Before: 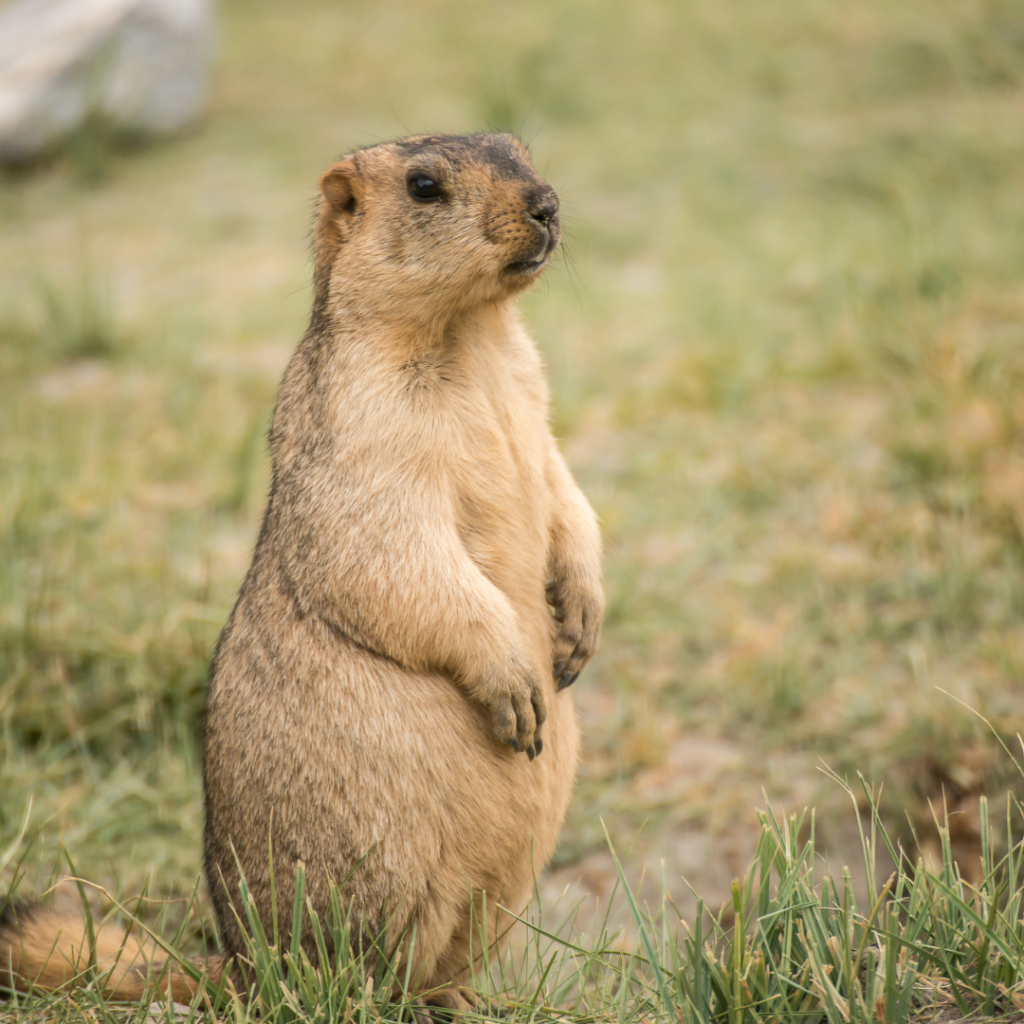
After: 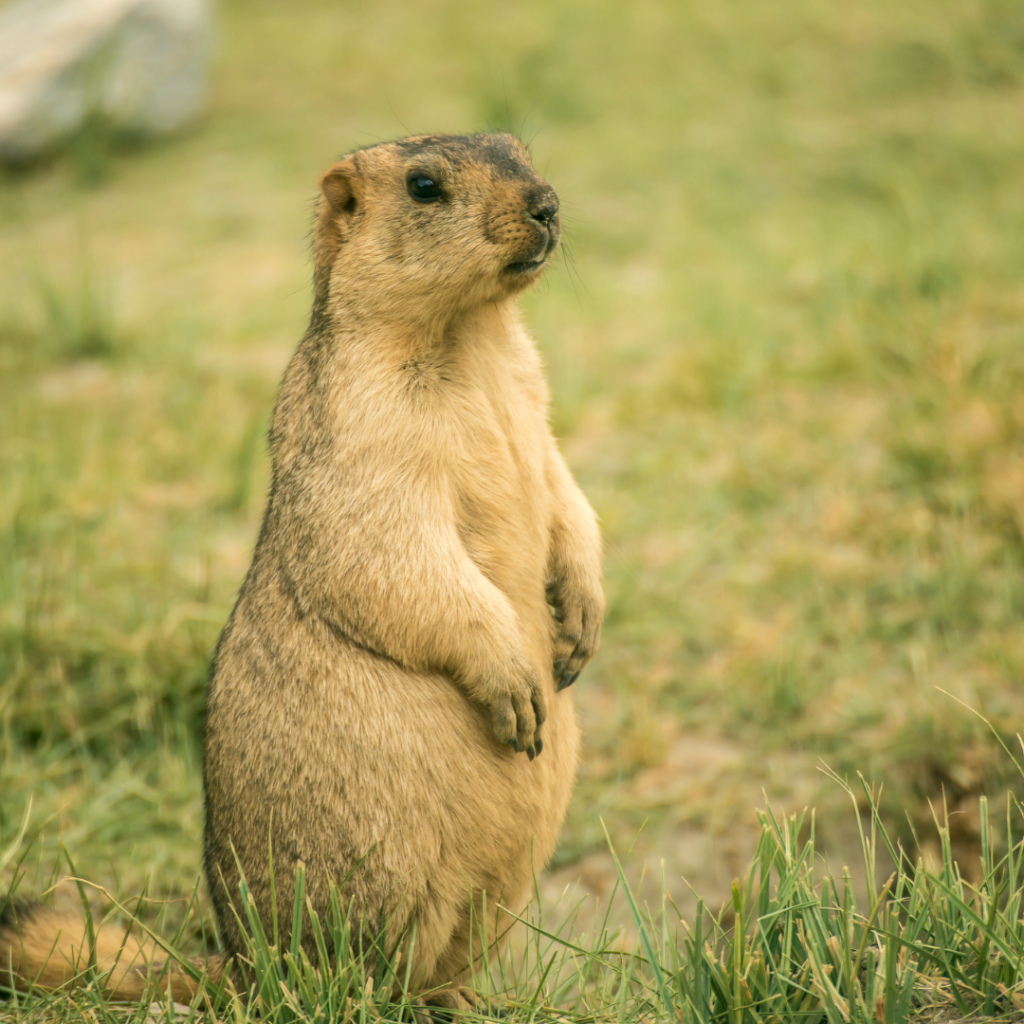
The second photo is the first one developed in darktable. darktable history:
color correction: highlights a* -0.59, highlights b* 9.37, shadows a* -8.71, shadows b* 1.46
velvia: on, module defaults
